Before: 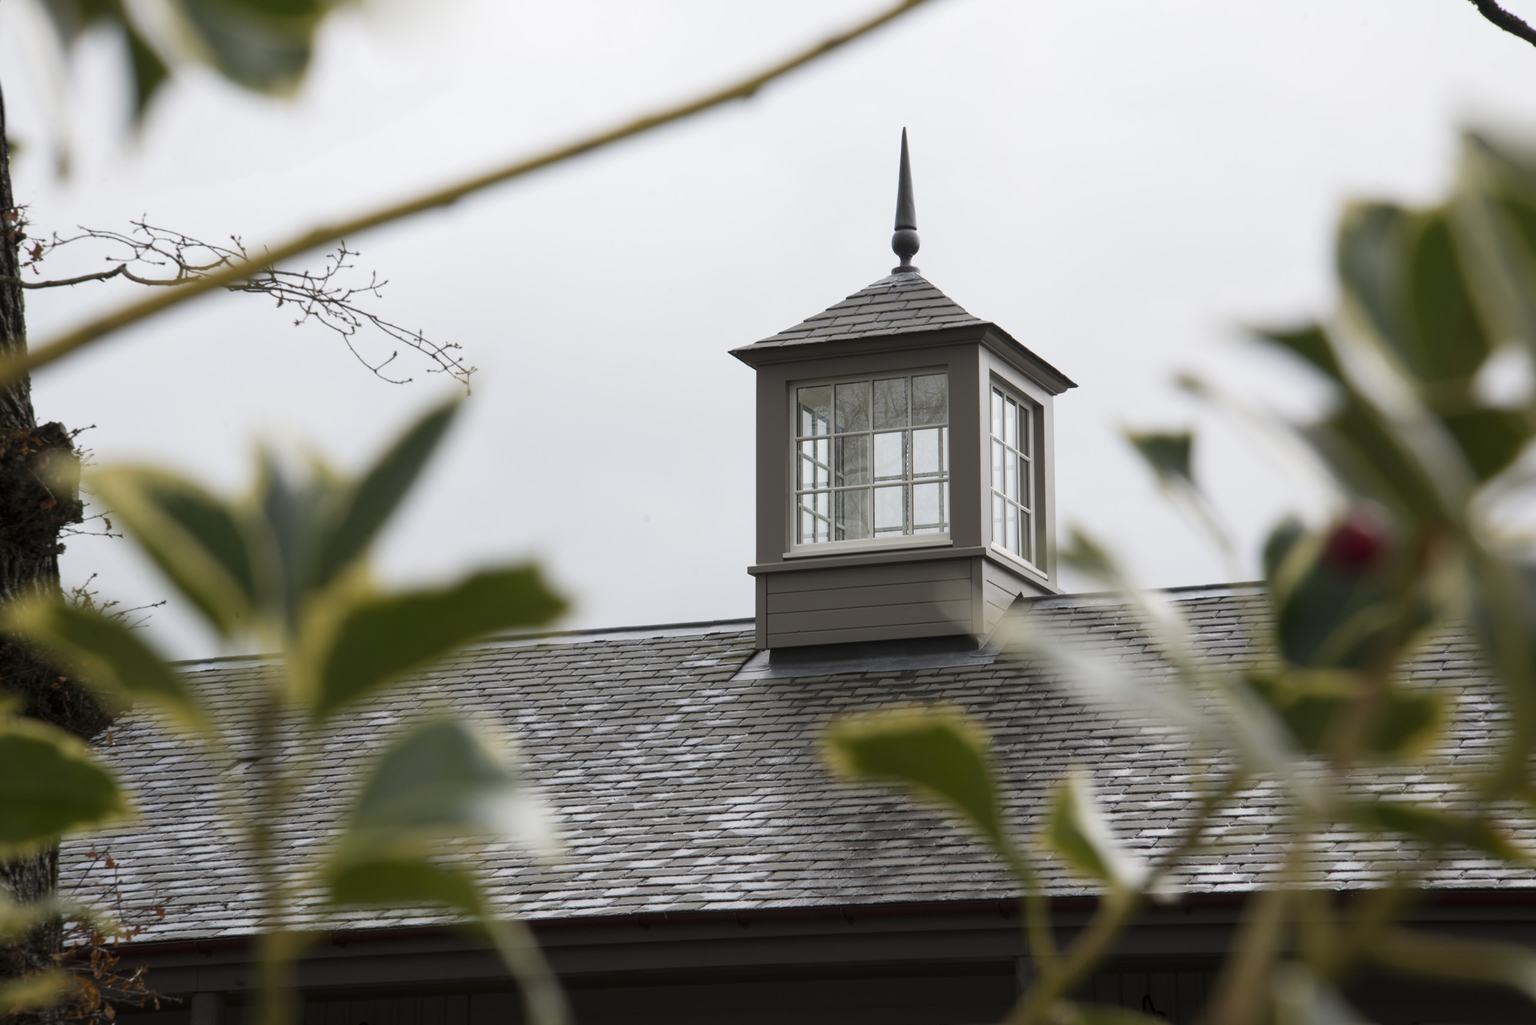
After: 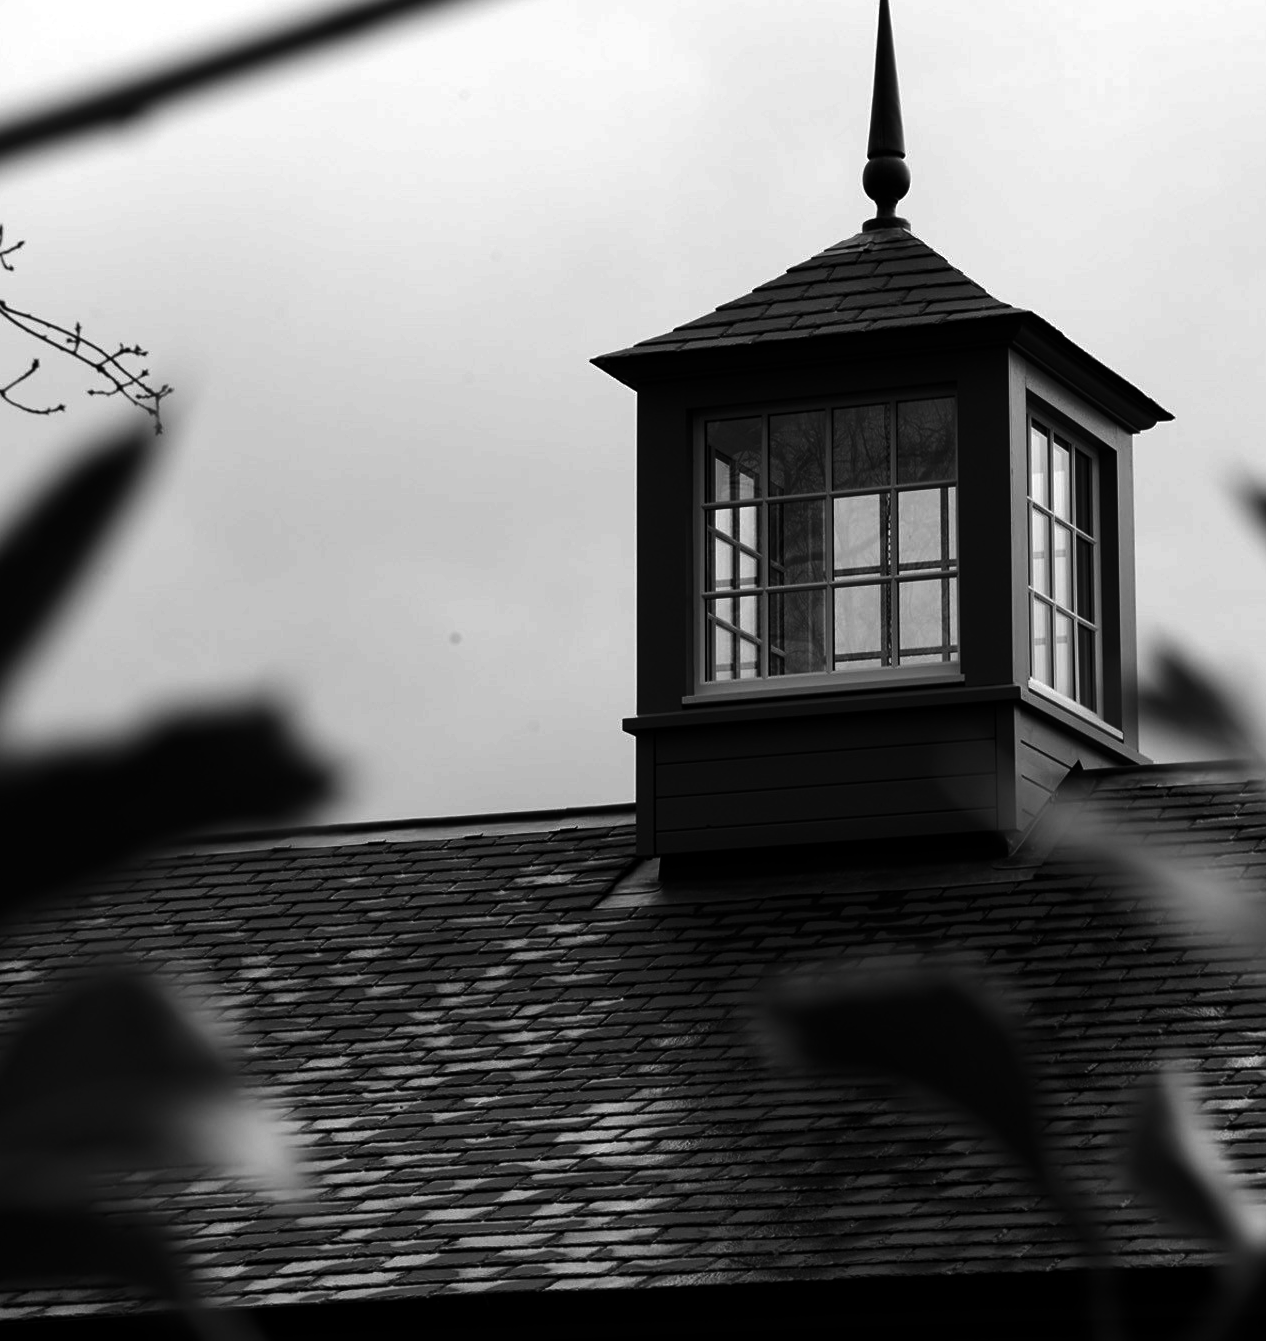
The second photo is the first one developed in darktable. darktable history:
contrast brightness saturation: contrast 0.02, brightness -1, saturation -1
crop and rotate: angle 0.02°, left 24.353%, top 13.219%, right 26.156%, bottom 8.224%
exposure: exposure 0.2 EV, compensate highlight preservation false
sharpen: amount 0.2
white balance: red 0.931, blue 1.11
